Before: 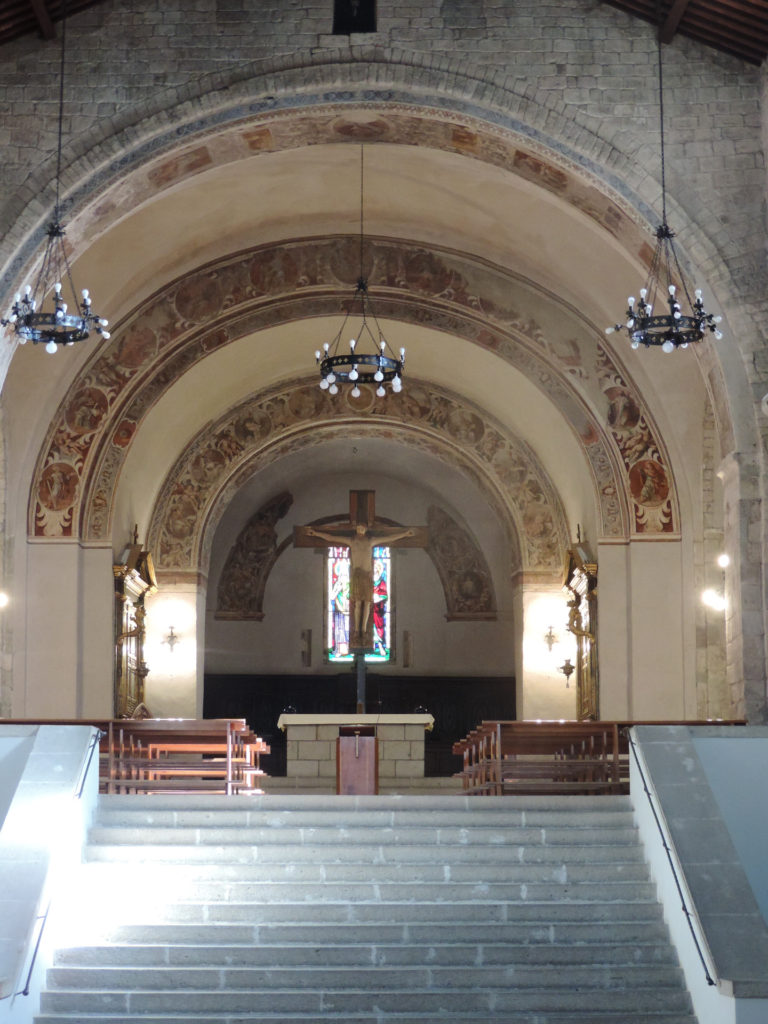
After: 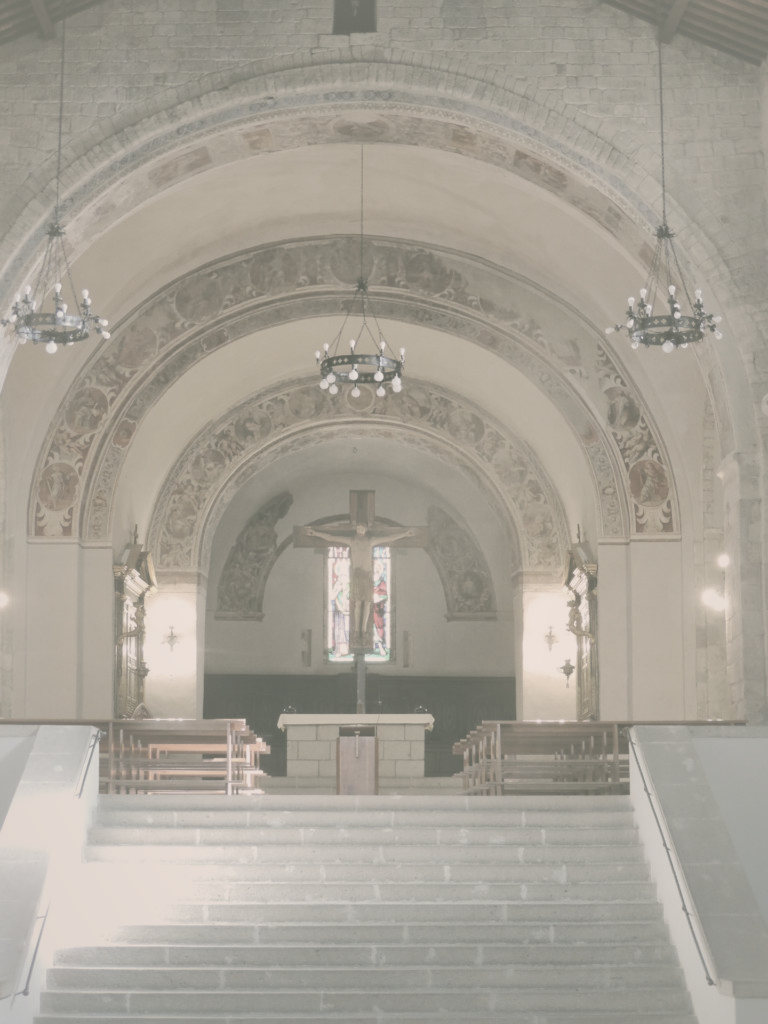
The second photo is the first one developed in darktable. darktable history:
shadows and highlights: shadows 40.33, highlights -60.11
contrast brightness saturation: contrast -0.307, brightness 0.77, saturation -0.772
color correction: highlights a* 4.63, highlights b* 4.96, shadows a* -8.2, shadows b* 5.06
